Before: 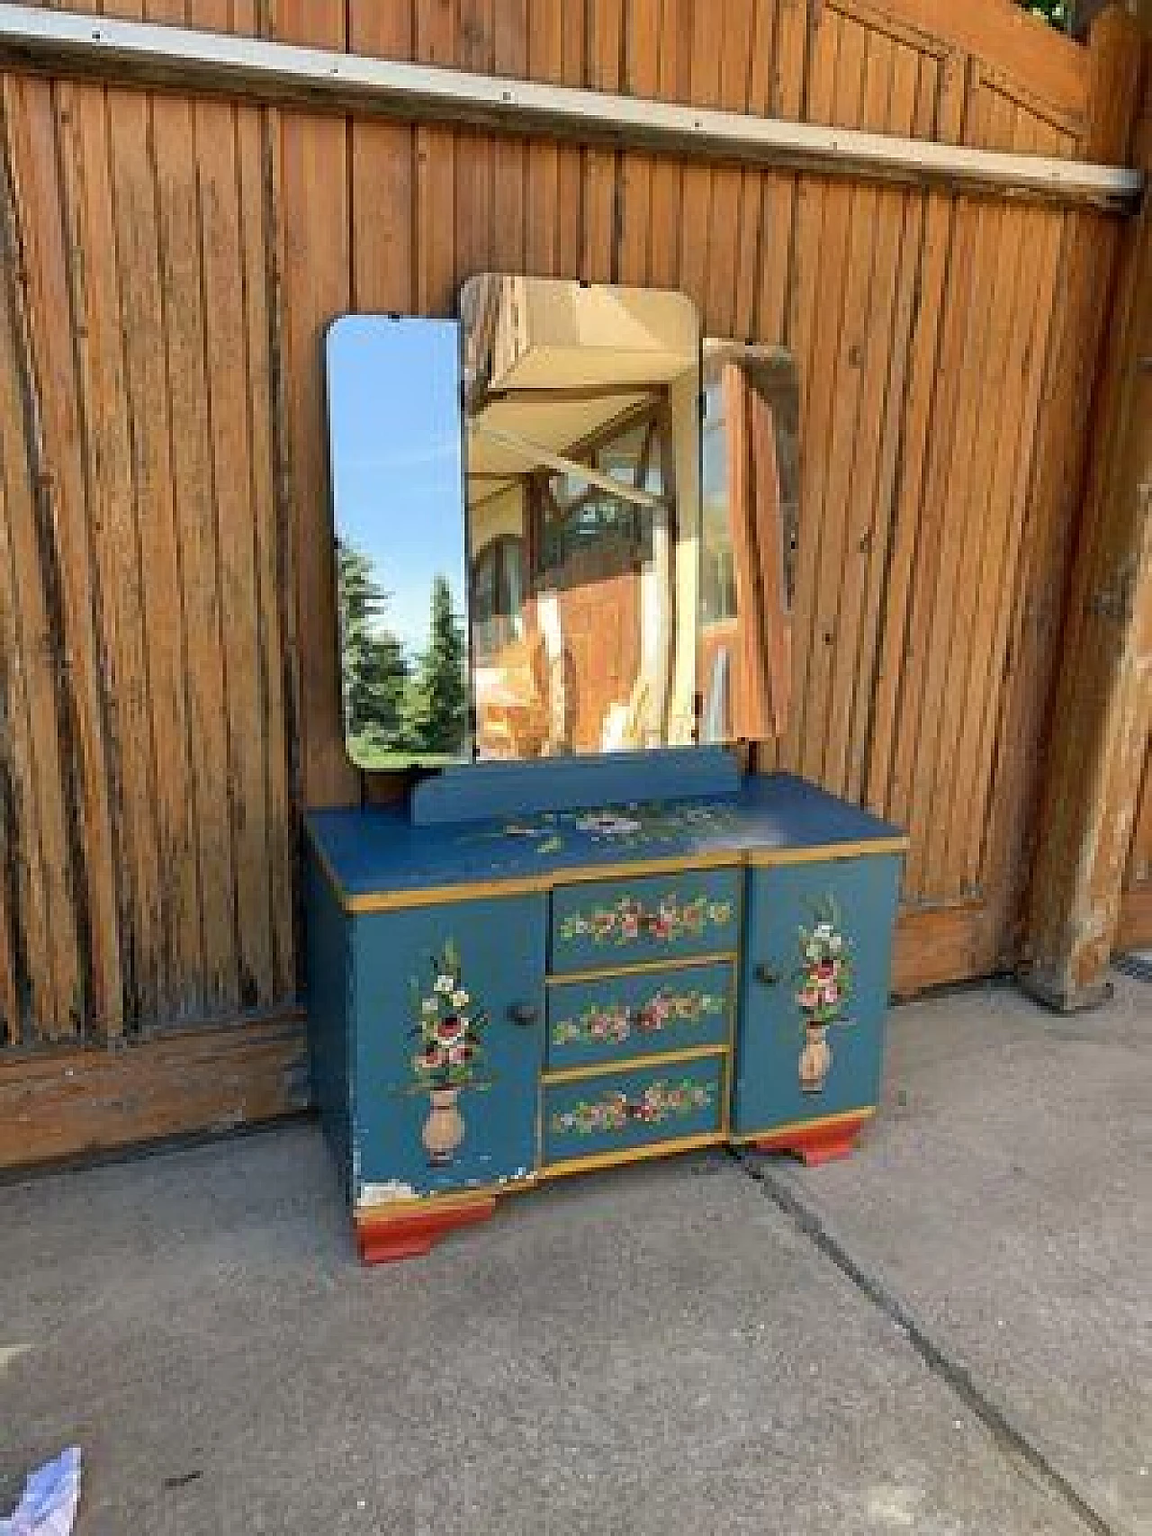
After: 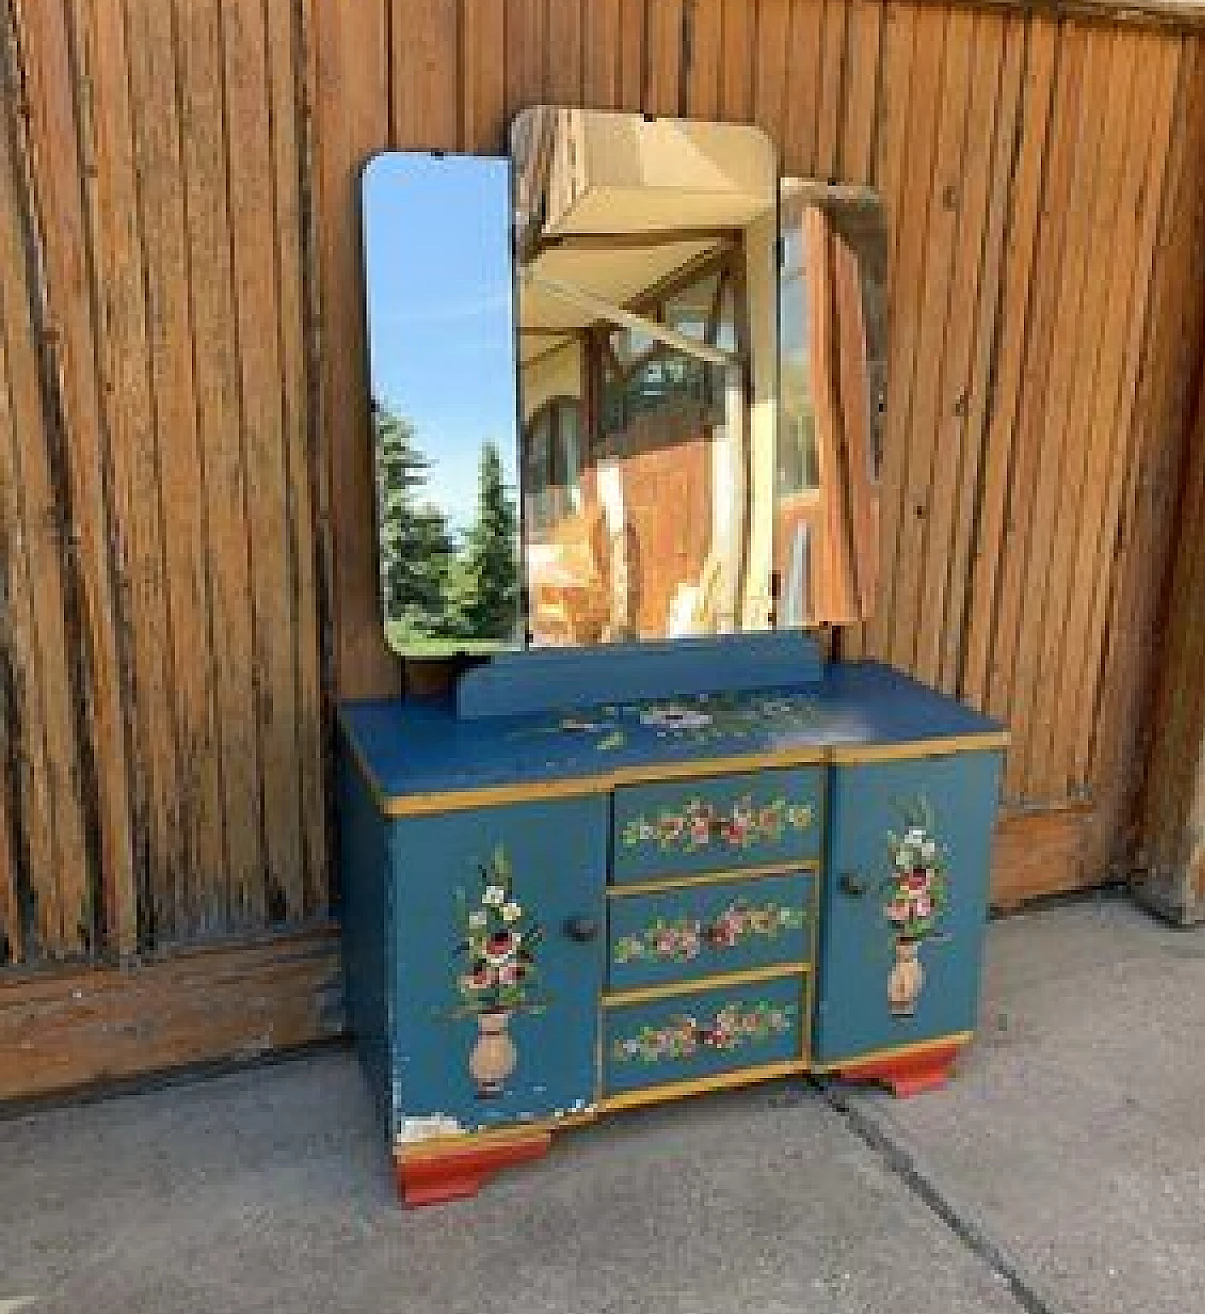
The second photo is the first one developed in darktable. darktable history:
crop and rotate: angle 0.033°, top 11.598%, right 5.773%, bottom 11.326%
